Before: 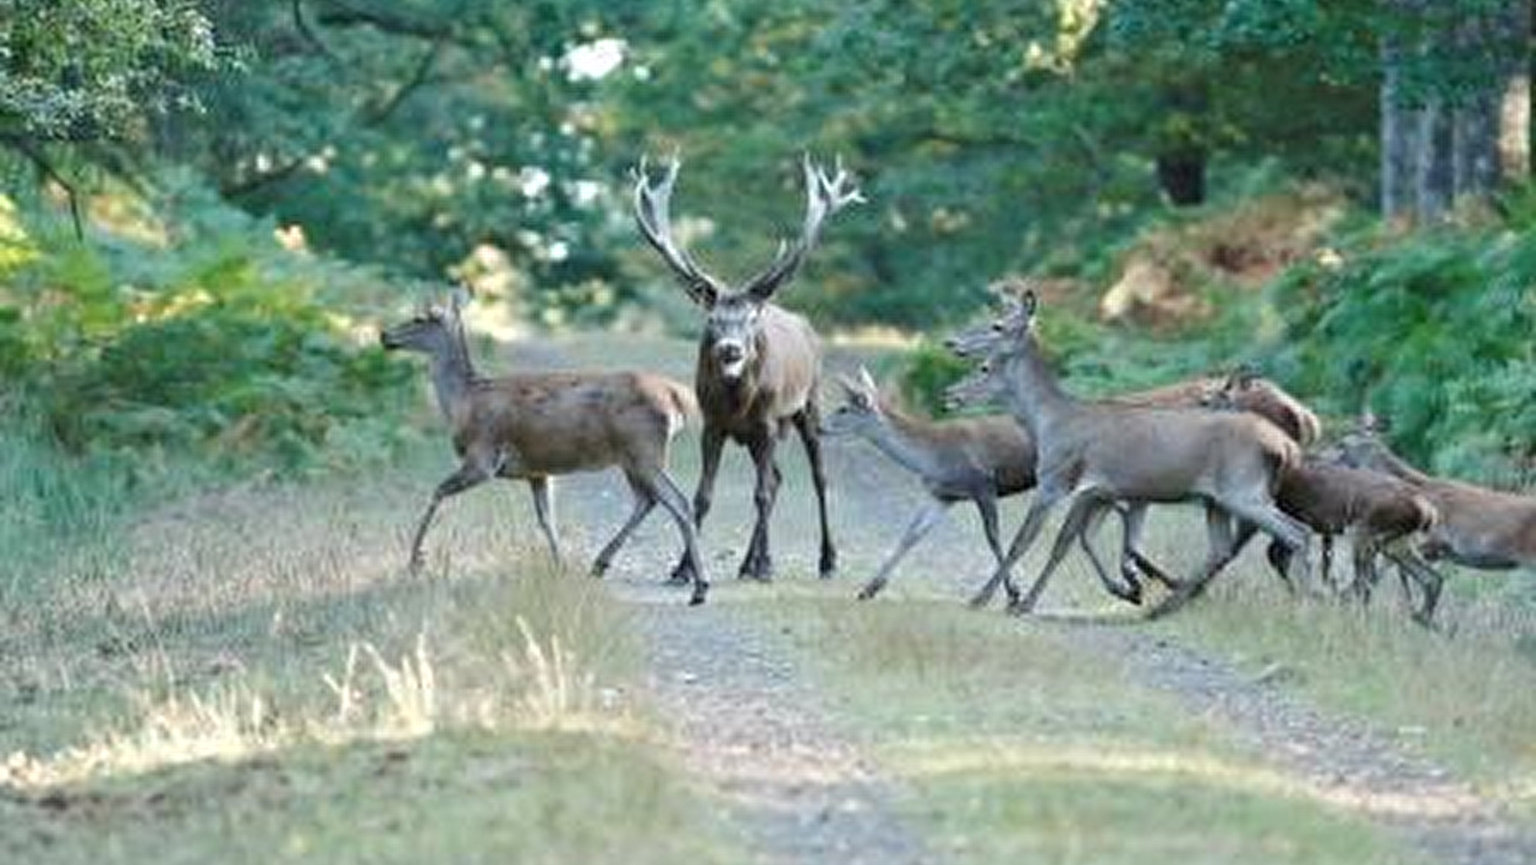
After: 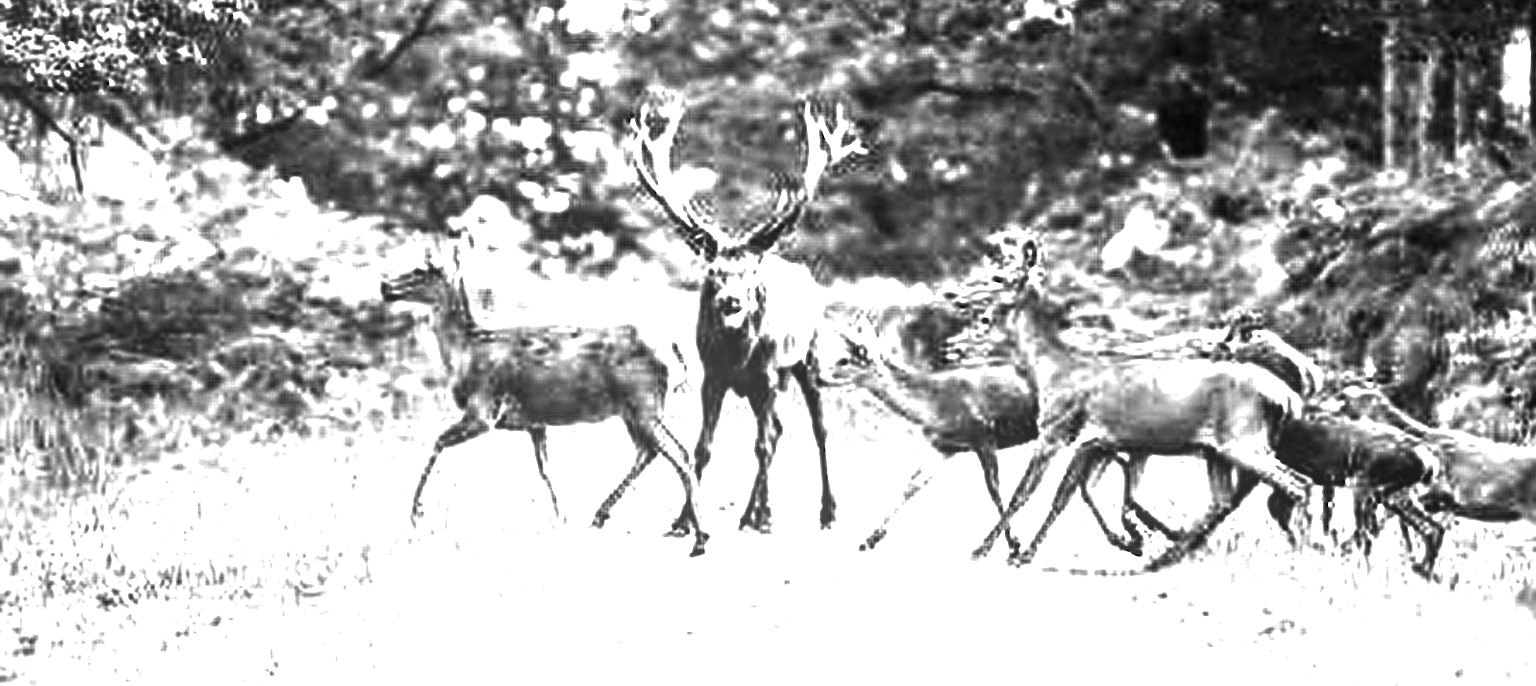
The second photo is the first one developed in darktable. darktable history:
local contrast: on, module defaults
contrast brightness saturation: contrast 0.02, brightness -1, saturation -1
sharpen: on, module defaults
crop and rotate: top 5.667%, bottom 14.937%
exposure: black level correction 0, exposure 1.675 EV, compensate exposure bias true, compensate highlight preservation false
